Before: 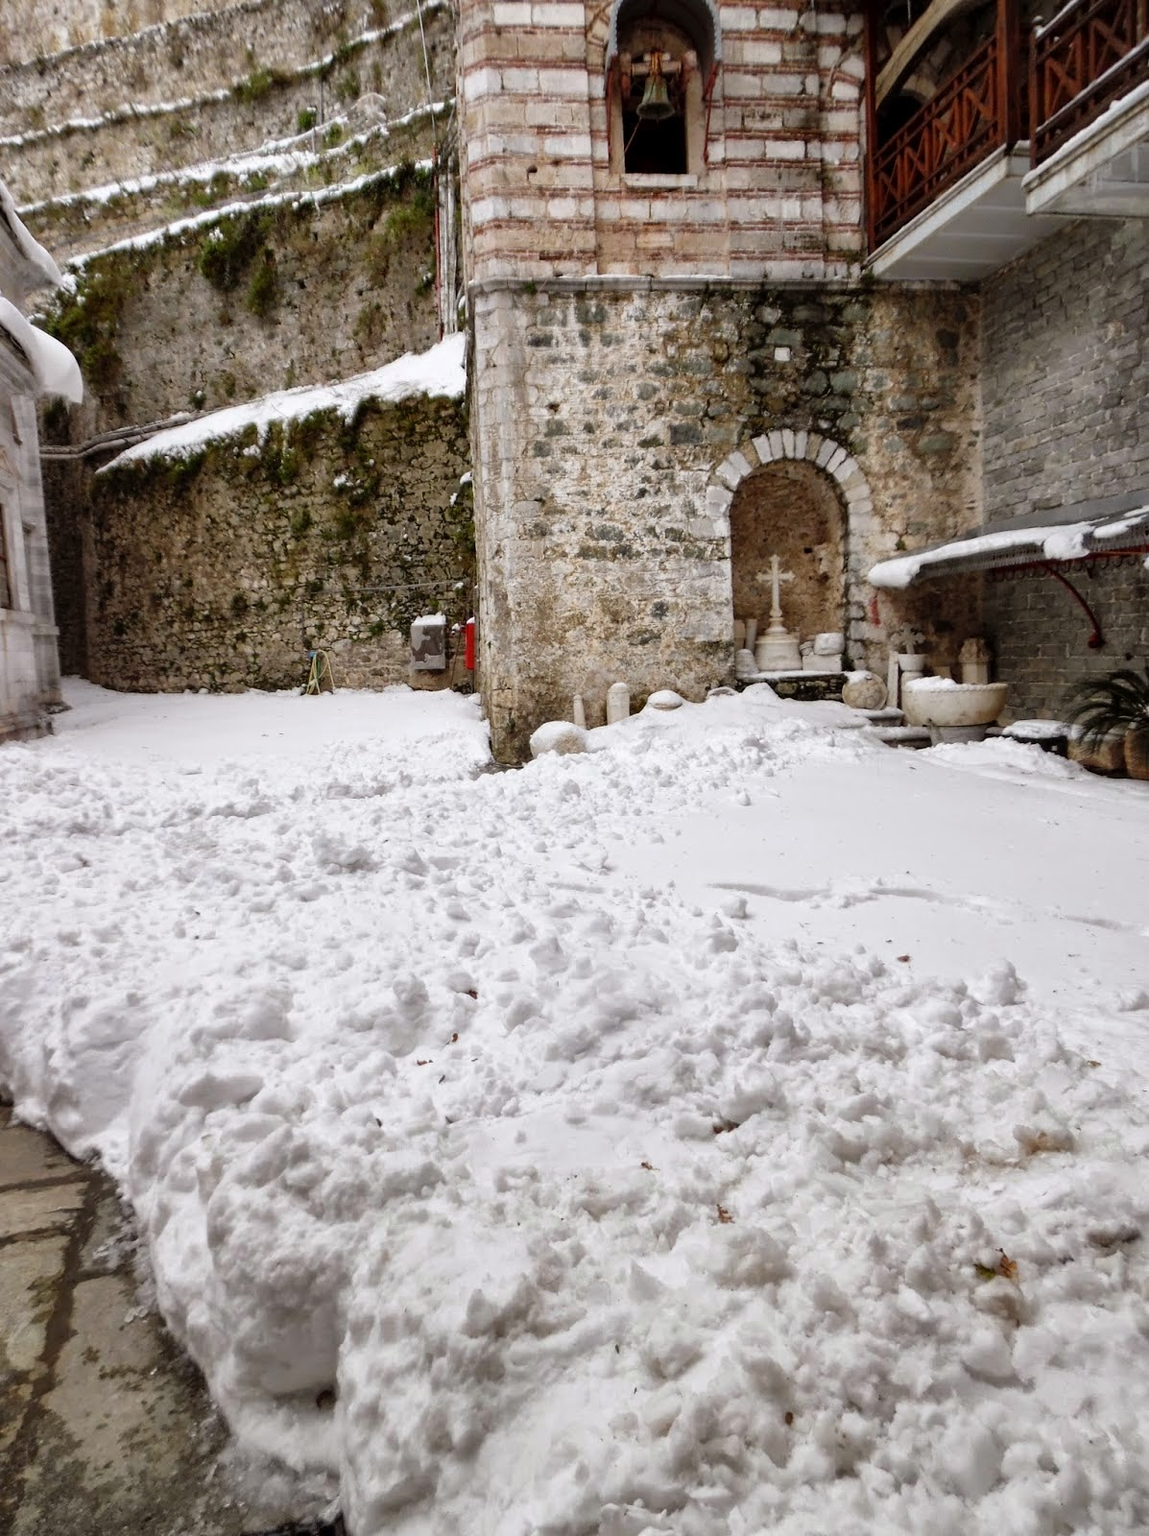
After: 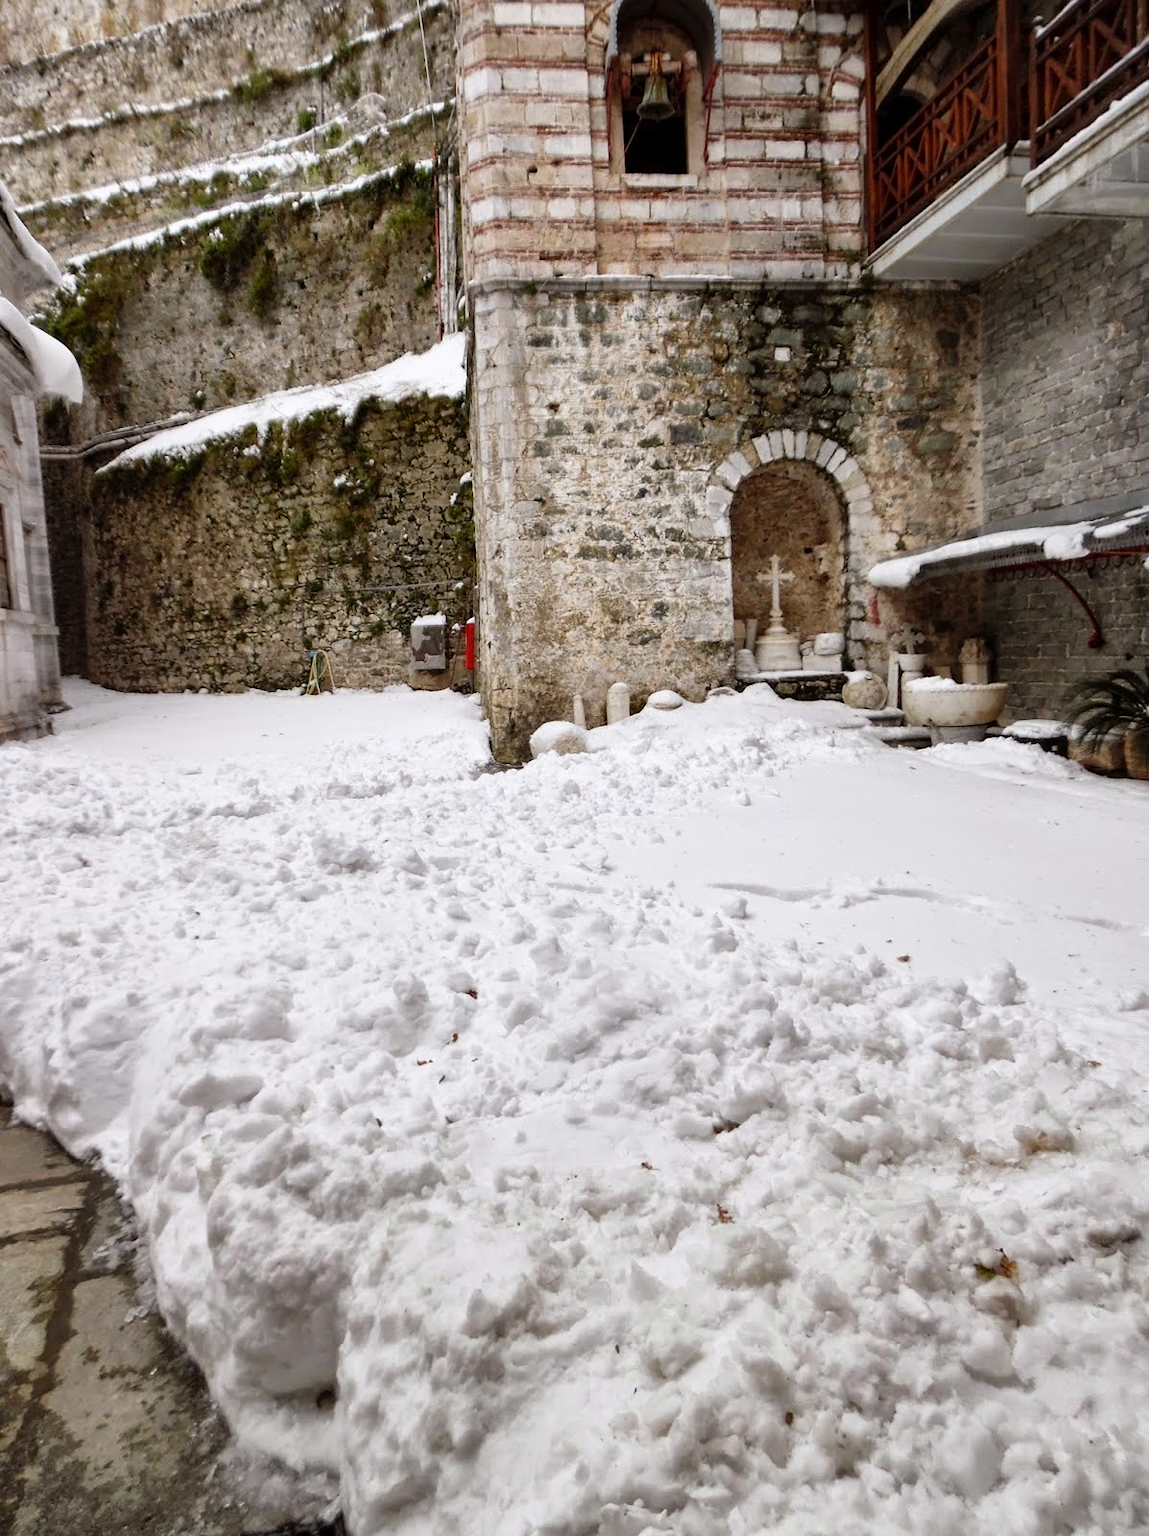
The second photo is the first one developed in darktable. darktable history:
contrast brightness saturation: contrast 0.101, brightness 0.022, saturation 0.017
